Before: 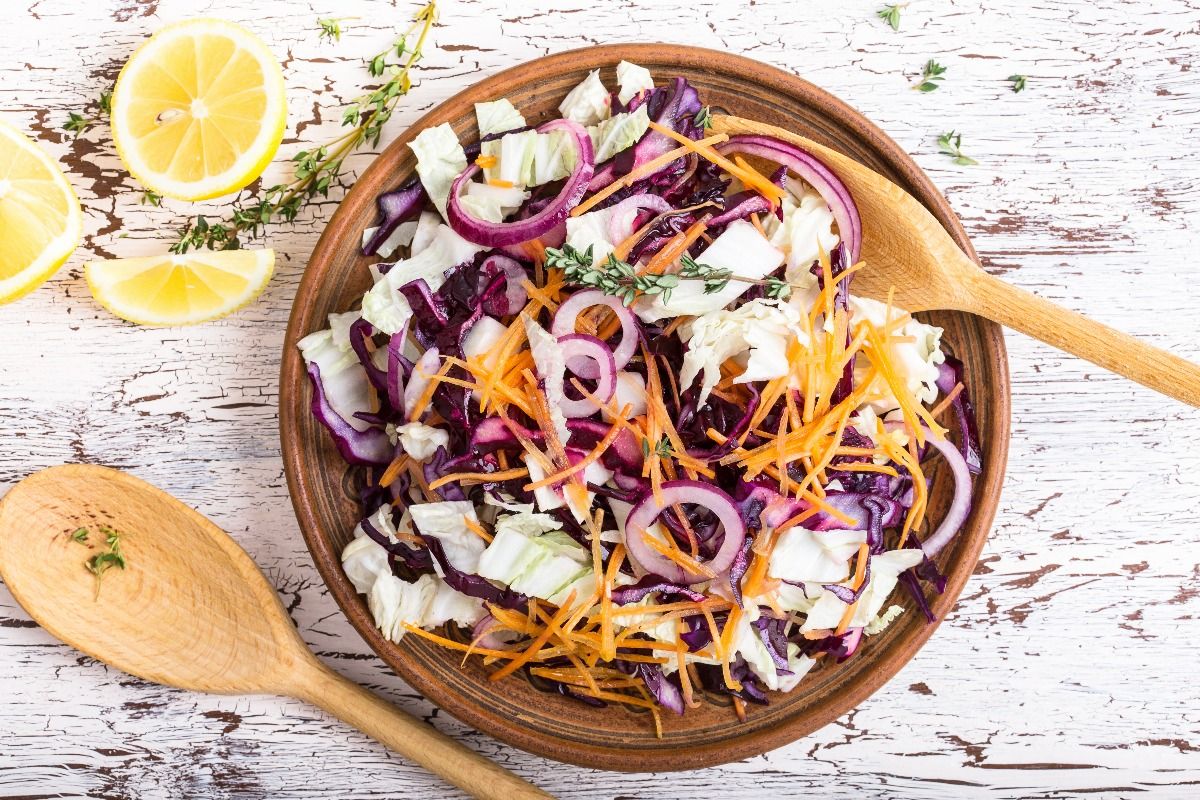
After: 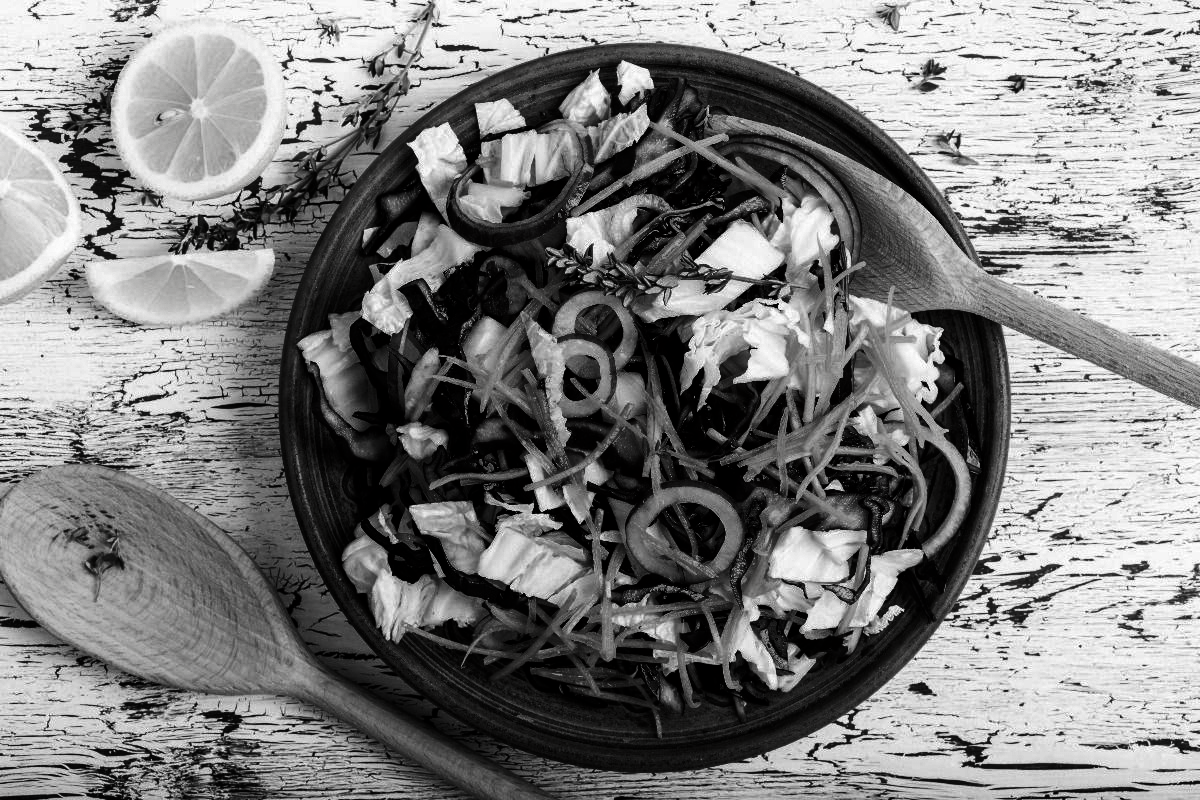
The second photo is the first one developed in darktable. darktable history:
contrast brightness saturation: contrast 0.024, brightness -0.986, saturation -0.993
